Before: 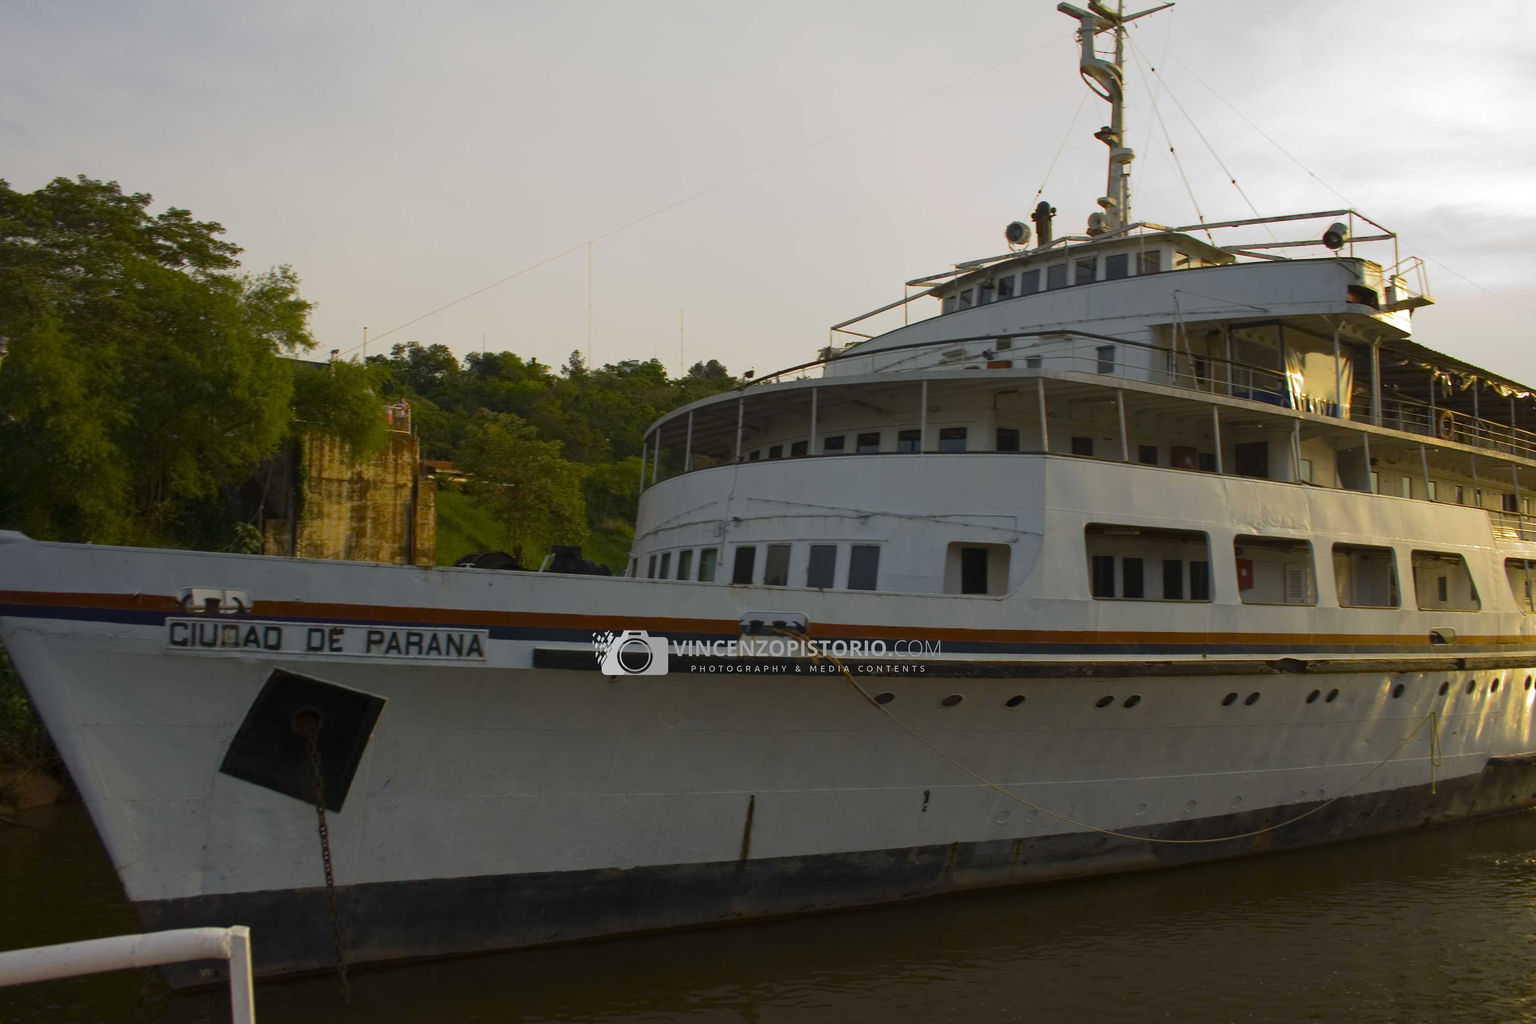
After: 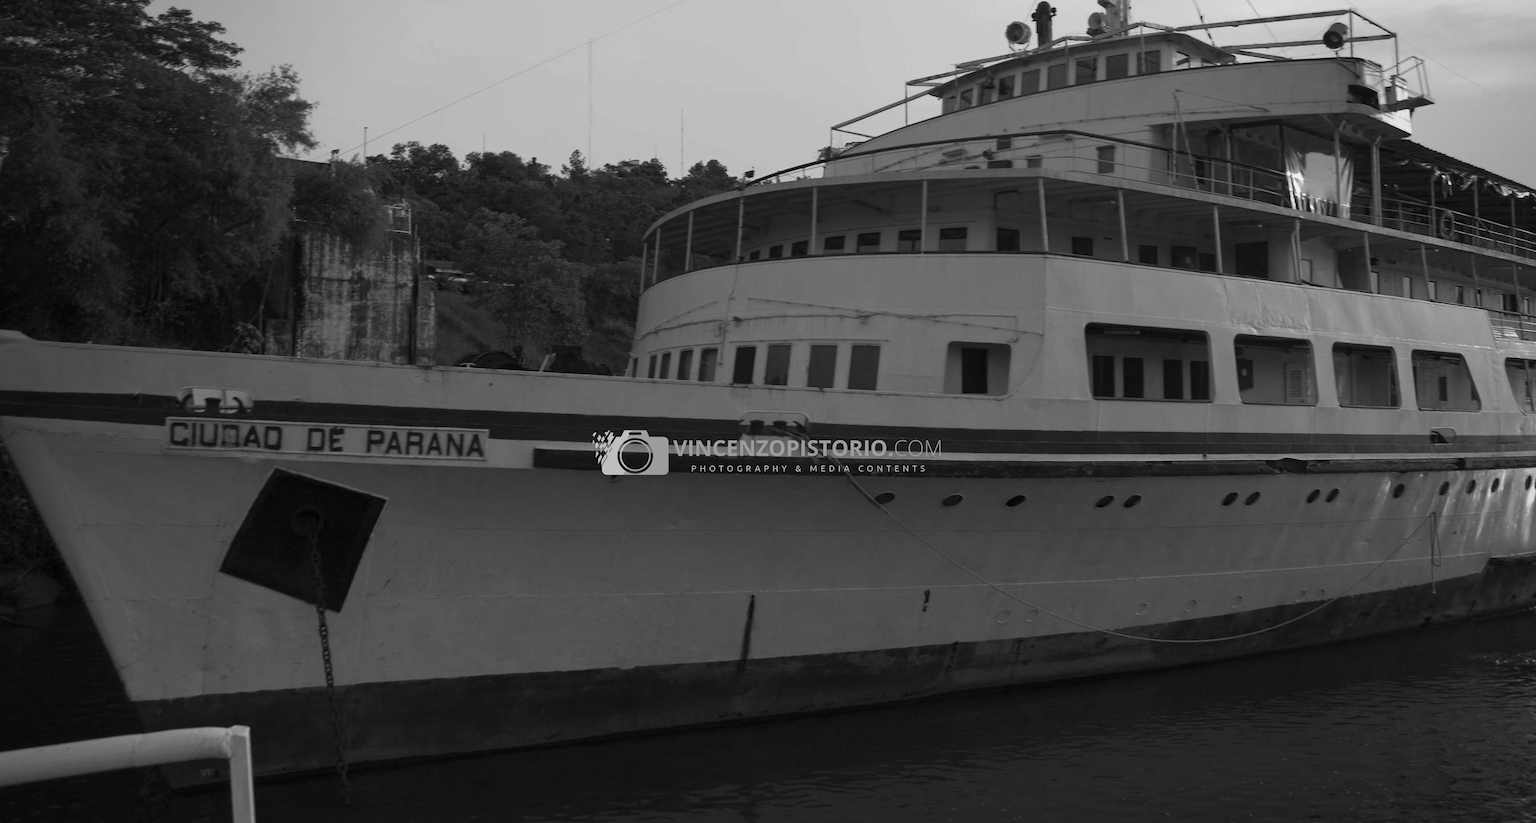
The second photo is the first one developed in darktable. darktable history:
crop and rotate: top 19.613%
vignetting: fall-off start 67.29%, brightness -0.439, saturation -0.686, width/height ratio 1.019
color calibration: output gray [0.253, 0.26, 0.487, 0], illuminant Planckian (black body), x 0.368, y 0.361, temperature 4277.18 K
